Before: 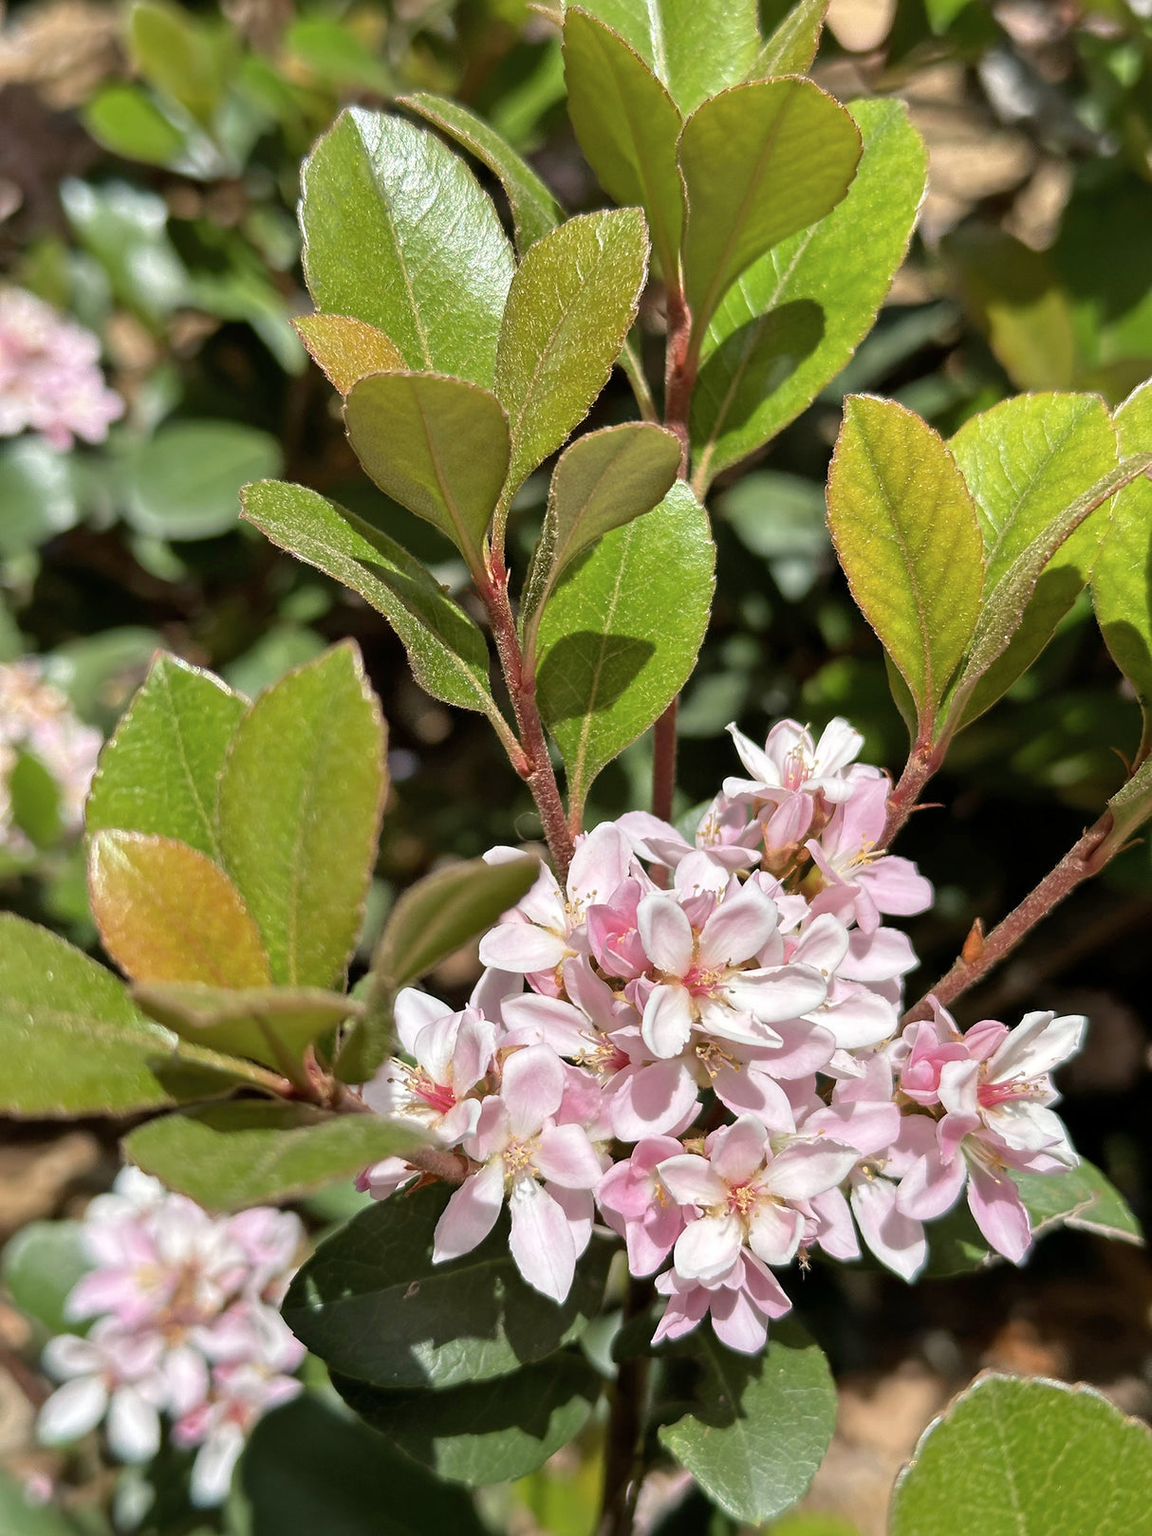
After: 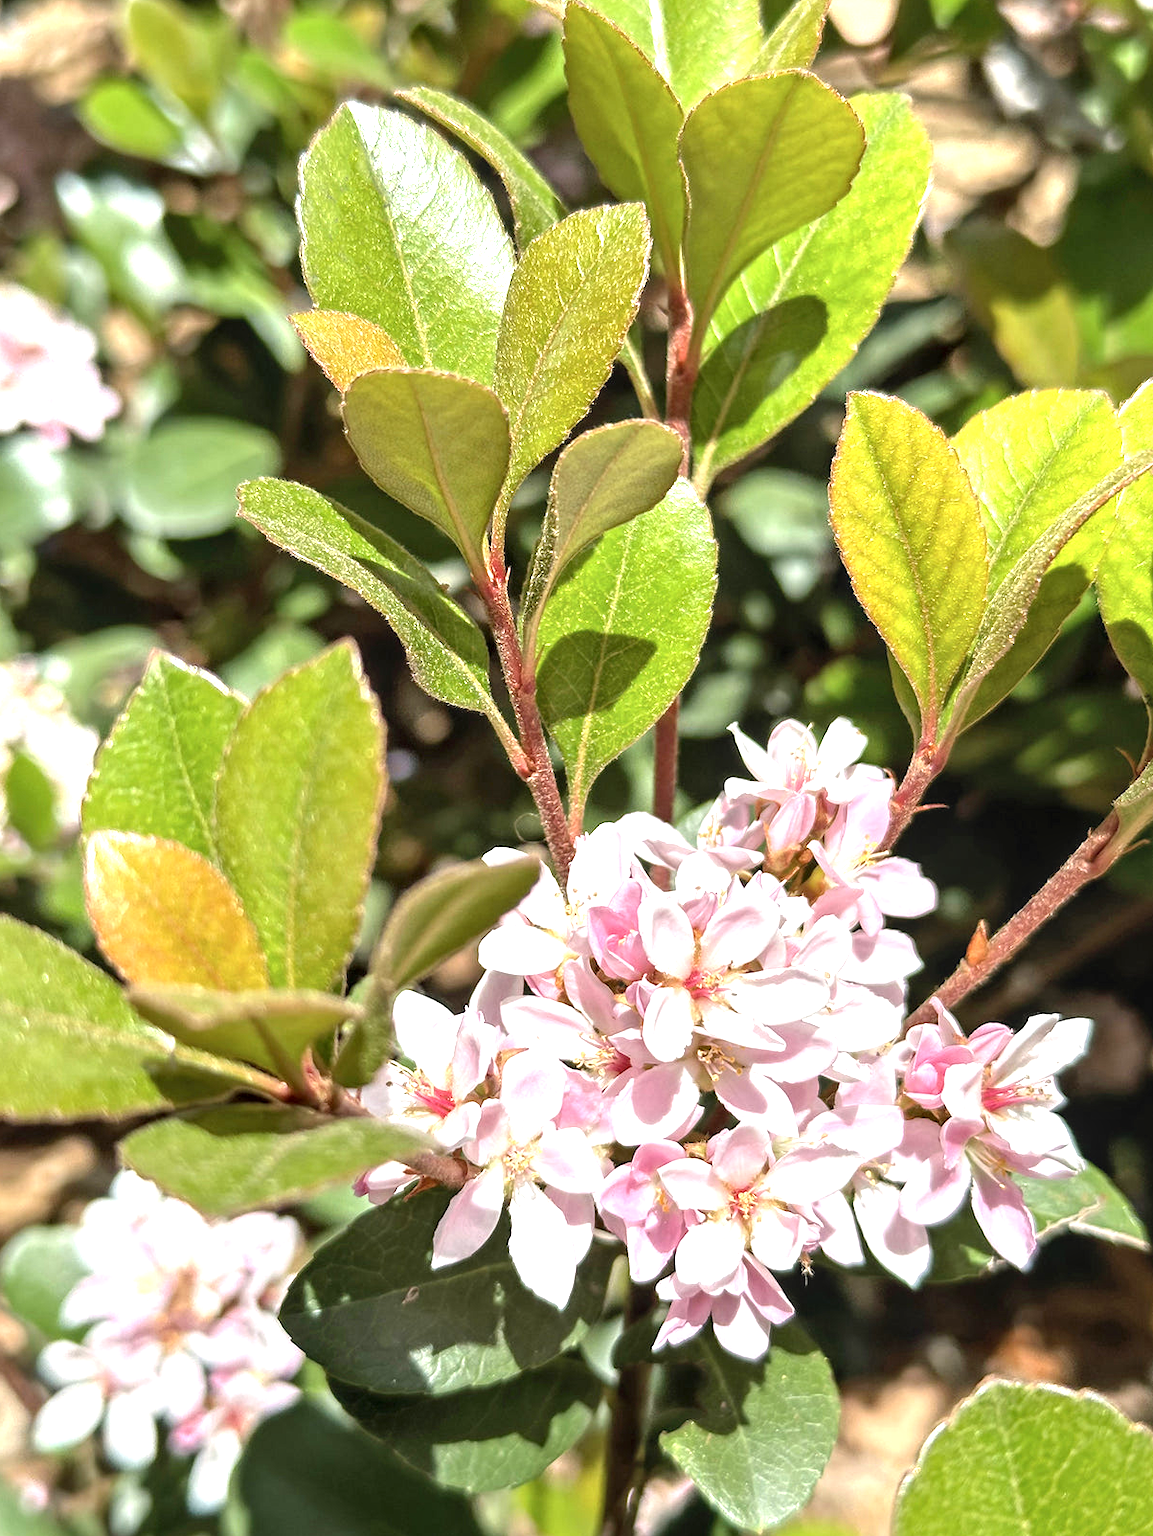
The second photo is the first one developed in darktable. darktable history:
exposure: black level correction 0, exposure 1 EV, compensate exposure bias true, compensate highlight preservation false
crop: left 0.434%, top 0.485%, right 0.244%, bottom 0.386%
local contrast: on, module defaults
